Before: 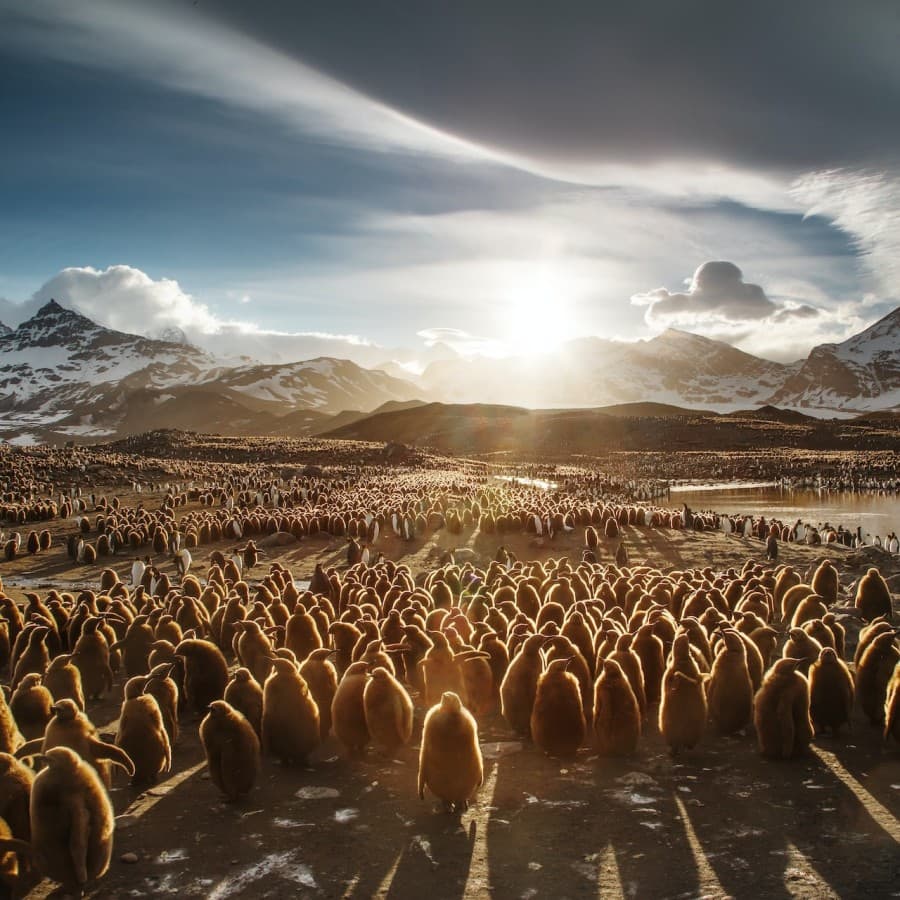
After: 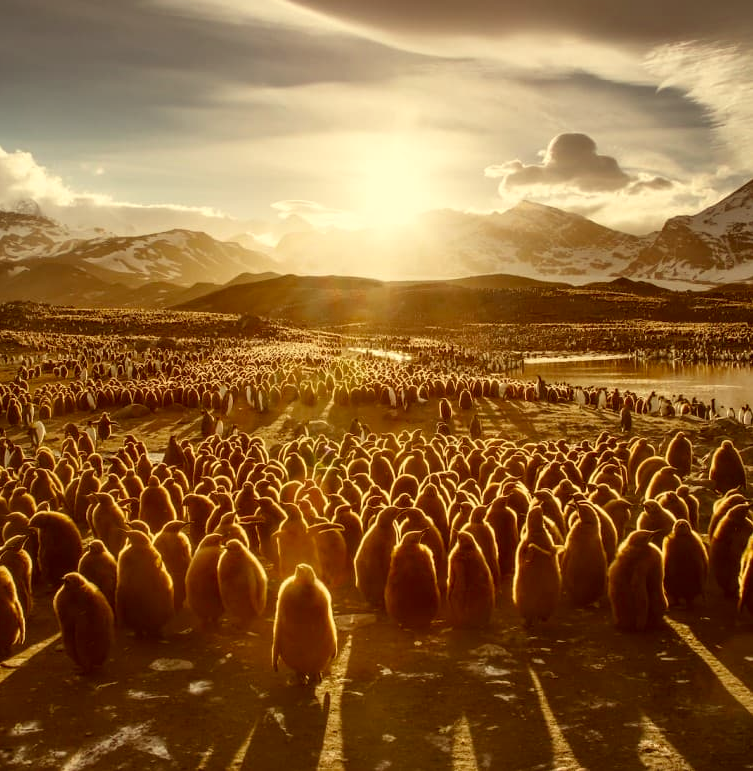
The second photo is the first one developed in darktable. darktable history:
color correction: highlights a* 1.12, highlights b* 24.26, shadows a* 15.58, shadows b* 24.26
crop: left 16.315%, top 14.246%
